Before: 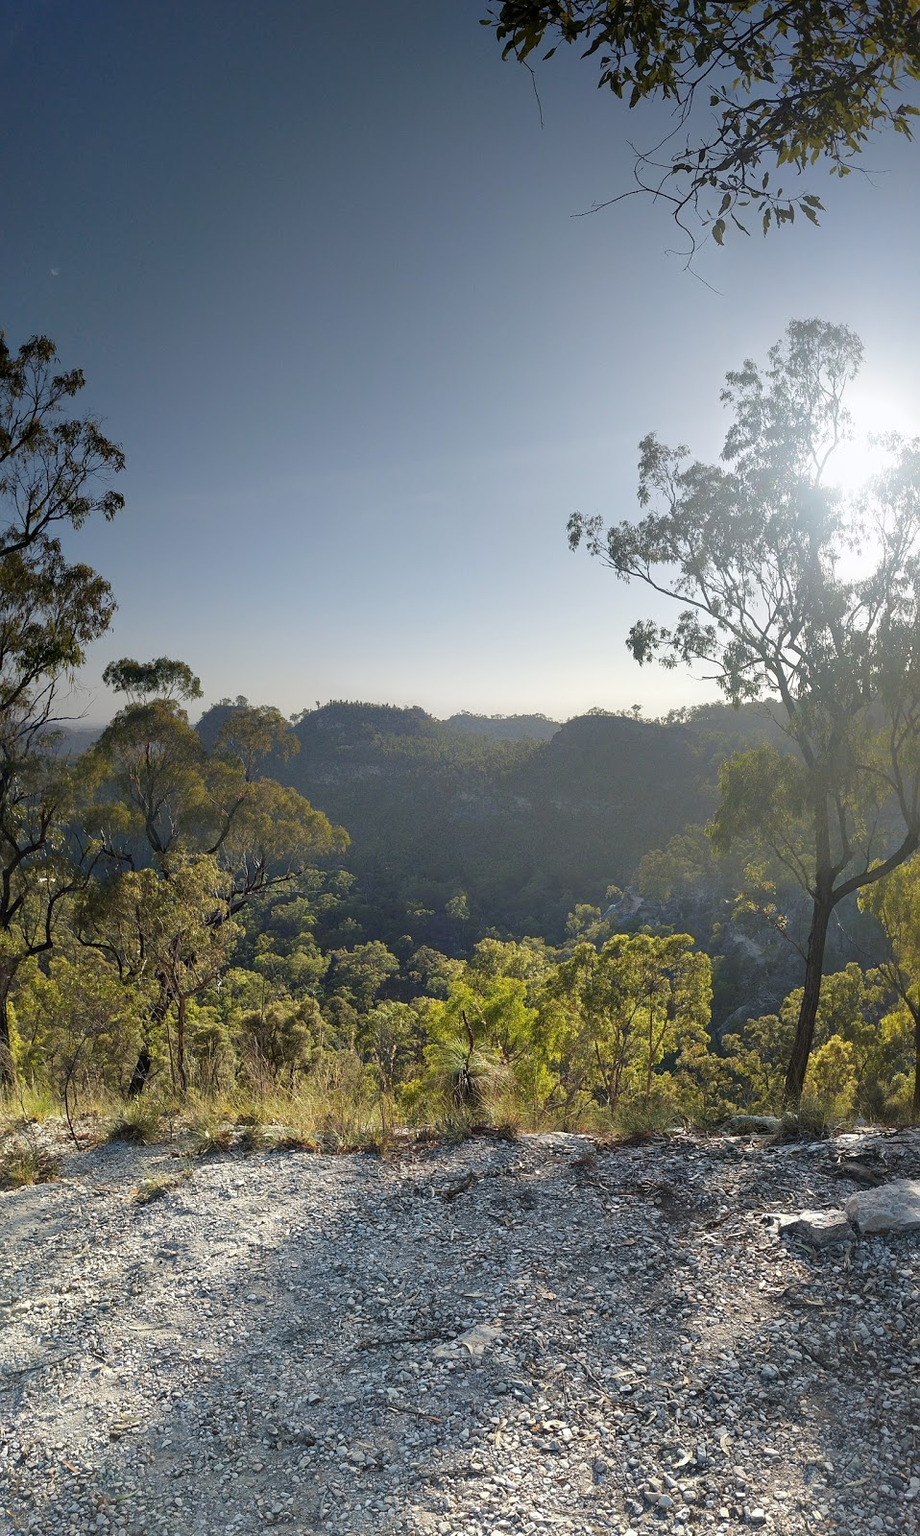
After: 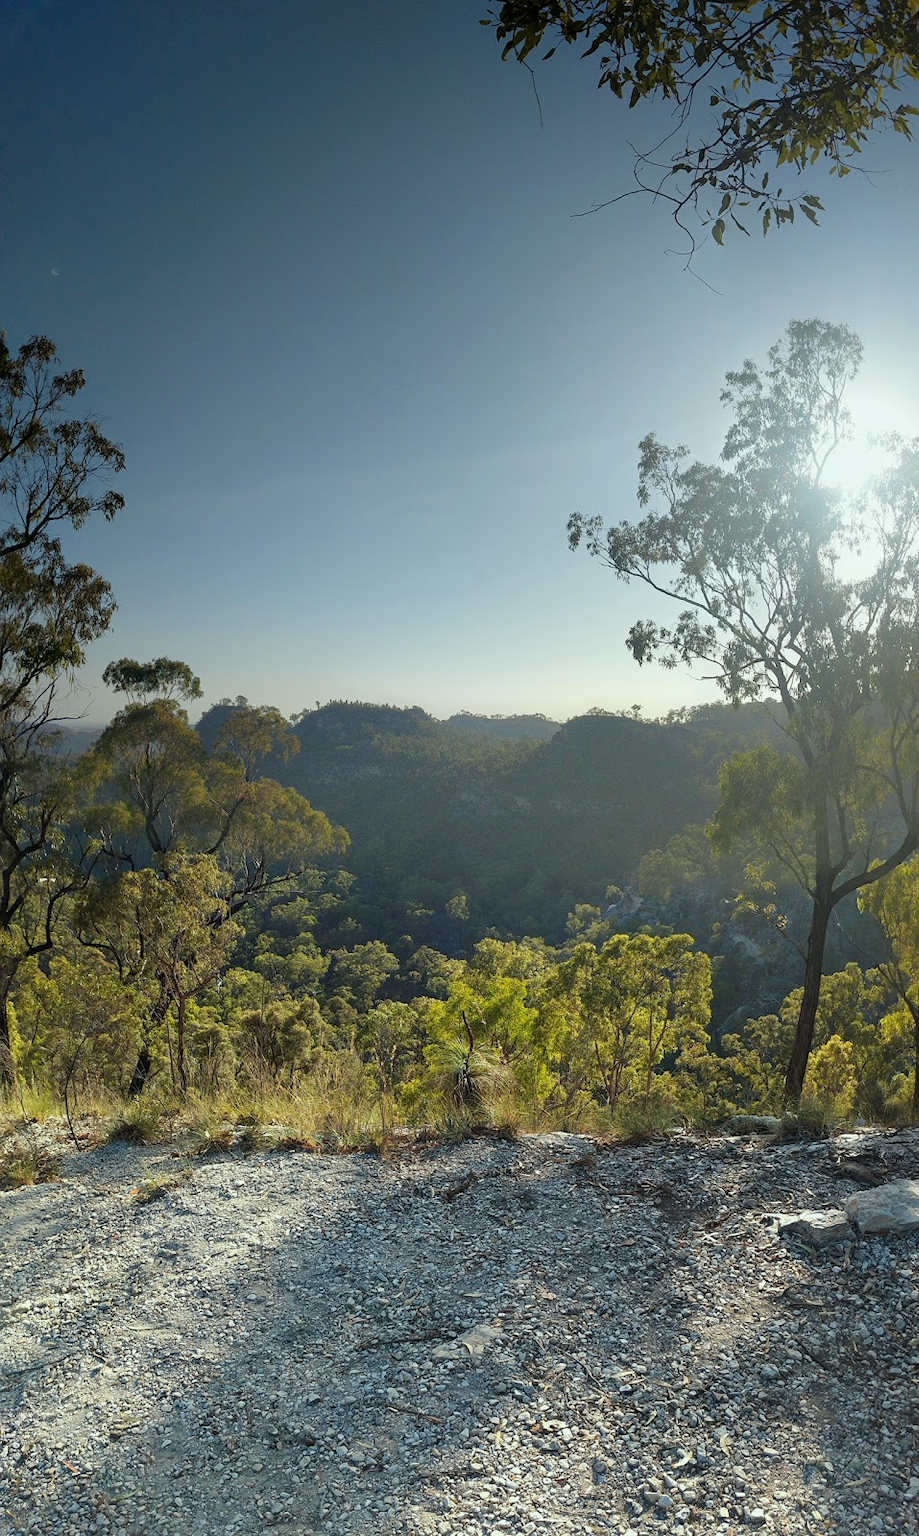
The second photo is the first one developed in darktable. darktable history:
color calibration: output R [0.999, 0.026, -0.11, 0], output G [-0.019, 1.037, -0.099, 0], output B [0.022, -0.023, 0.902, 0], gray › normalize channels true, illuminant Planckian (black body), x 0.35, y 0.352, temperature 4772.96 K, gamut compression 0.003
